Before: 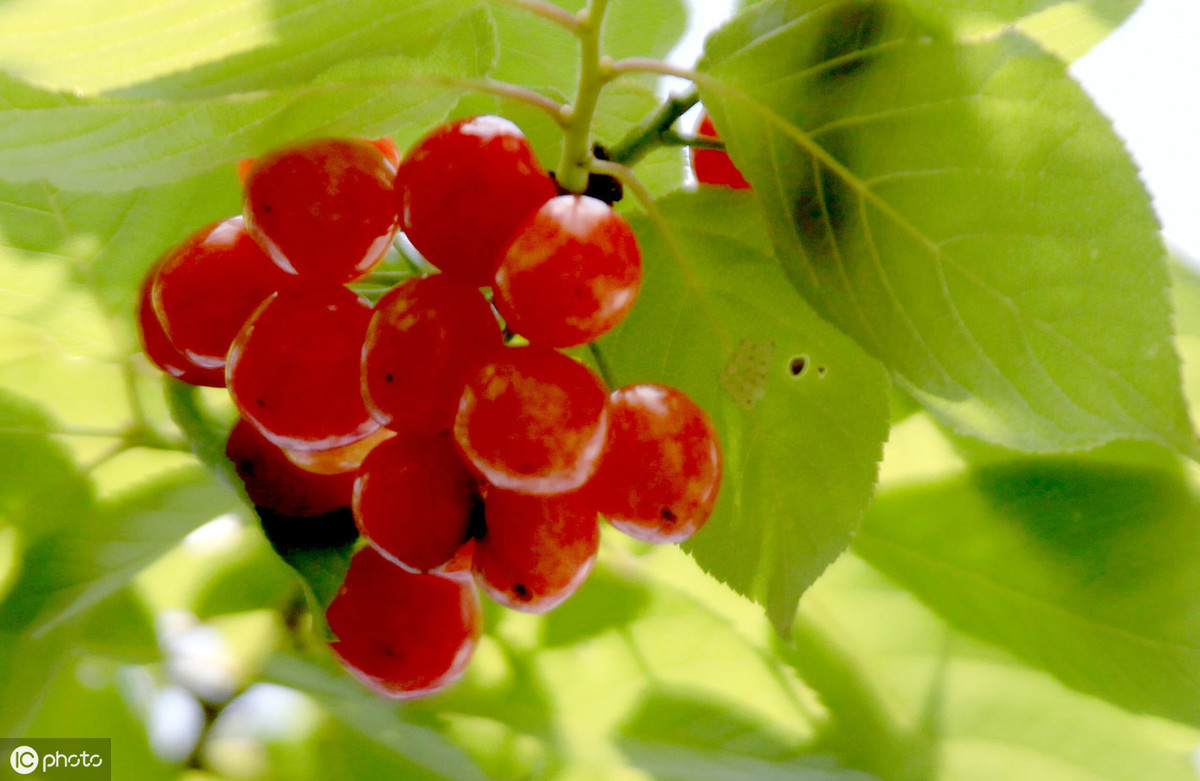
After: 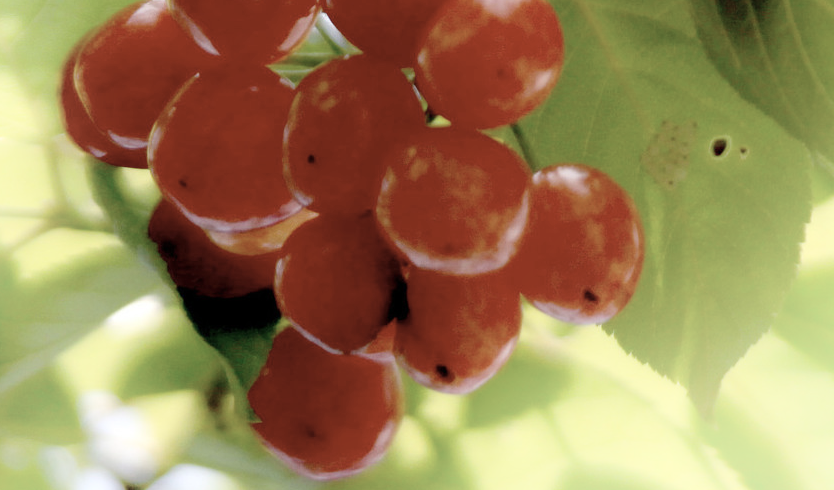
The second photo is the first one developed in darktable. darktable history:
crop: left 6.543%, top 28.057%, right 23.956%, bottom 8.977%
contrast brightness saturation: contrast 0.1, saturation -0.375
shadows and highlights: shadows -20.82, highlights 99.19, soften with gaussian
